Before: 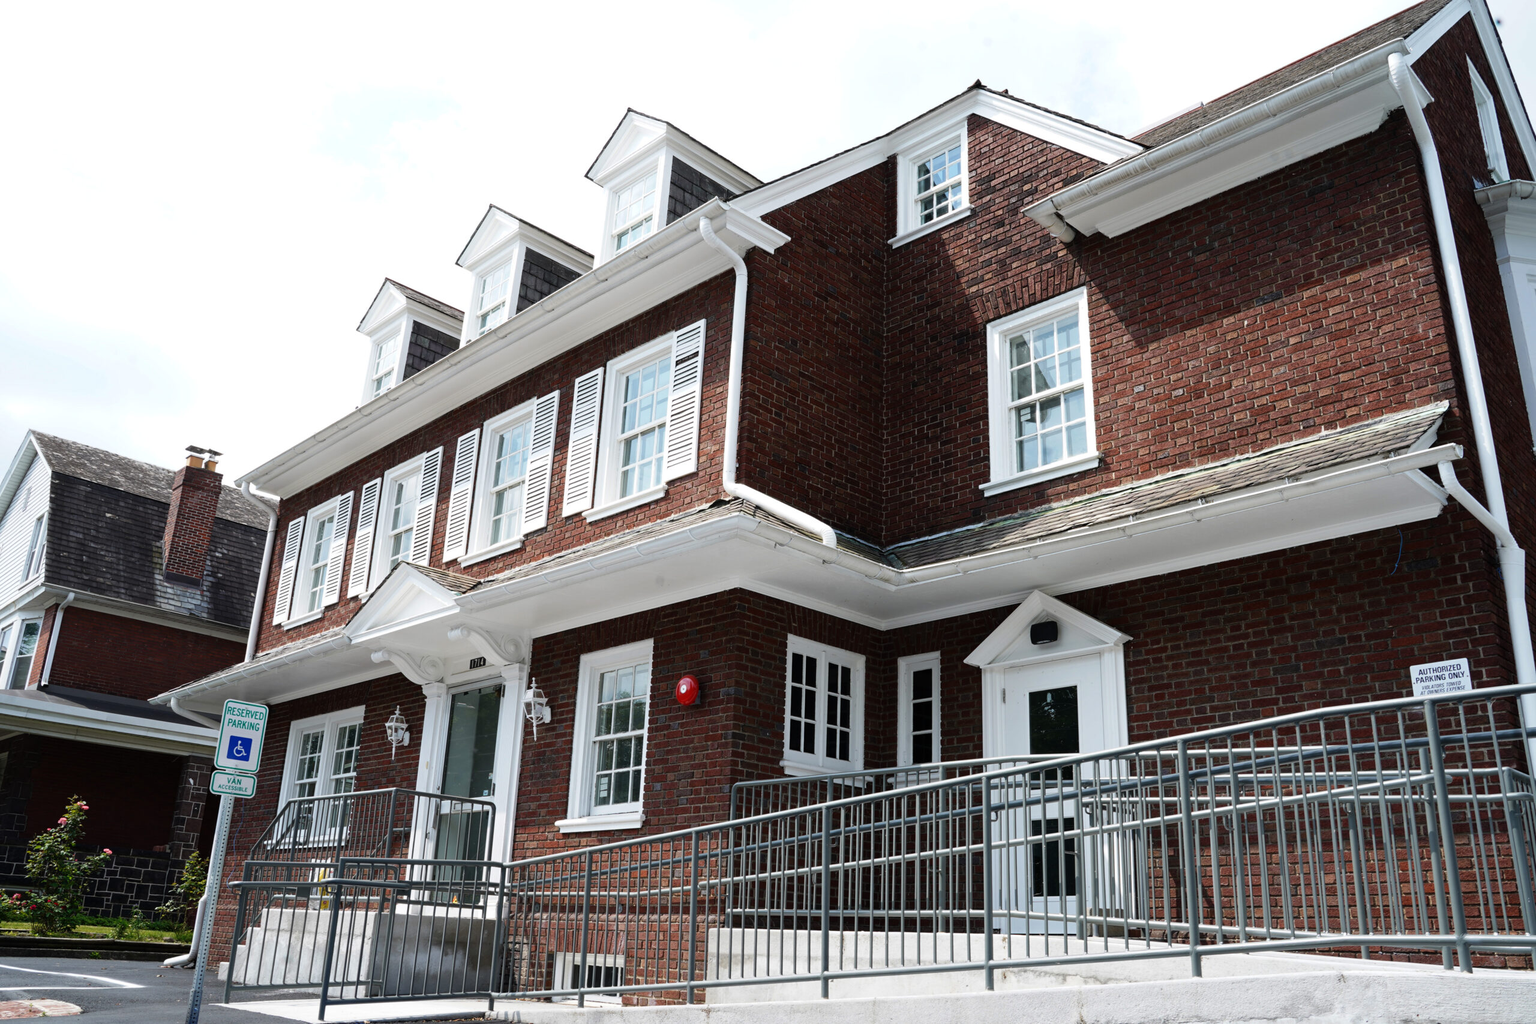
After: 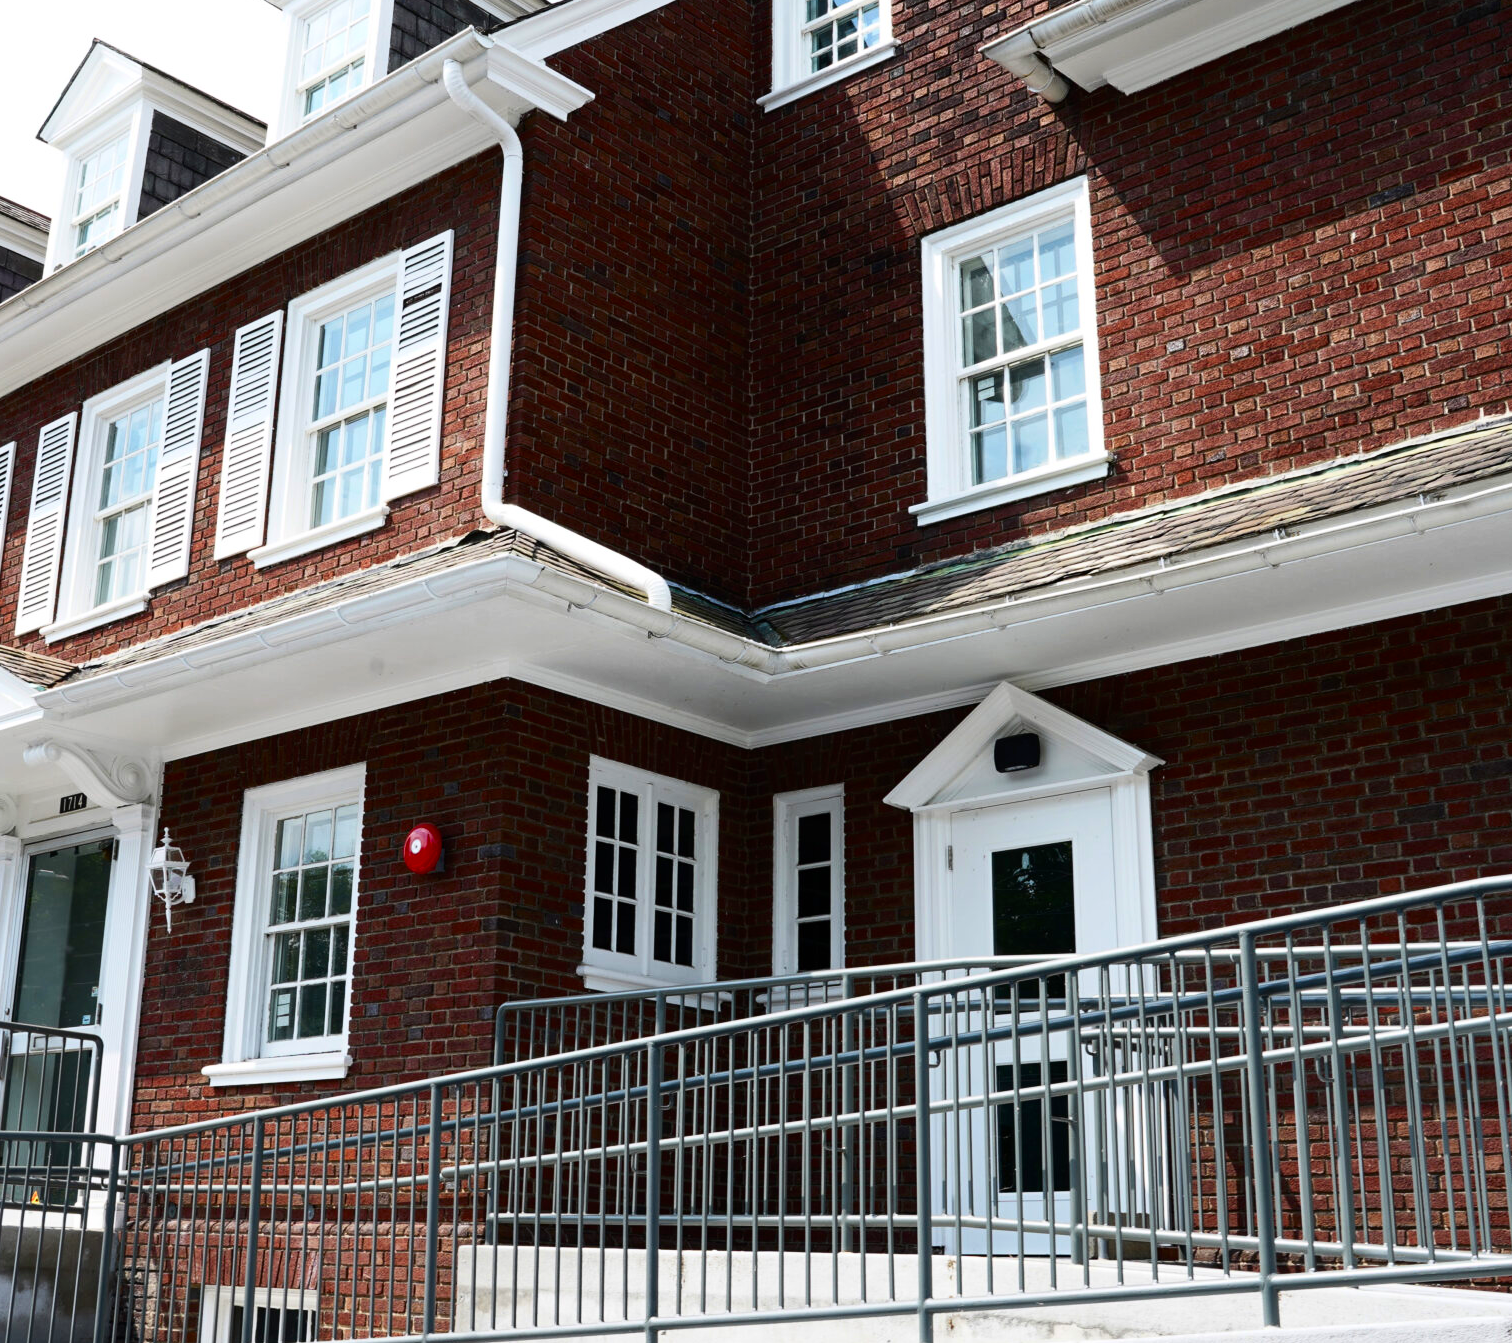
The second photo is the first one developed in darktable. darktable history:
contrast brightness saturation: contrast 0.18, saturation 0.3
crop and rotate: left 28.256%, top 17.734%, right 12.656%, bottom 3.573%
